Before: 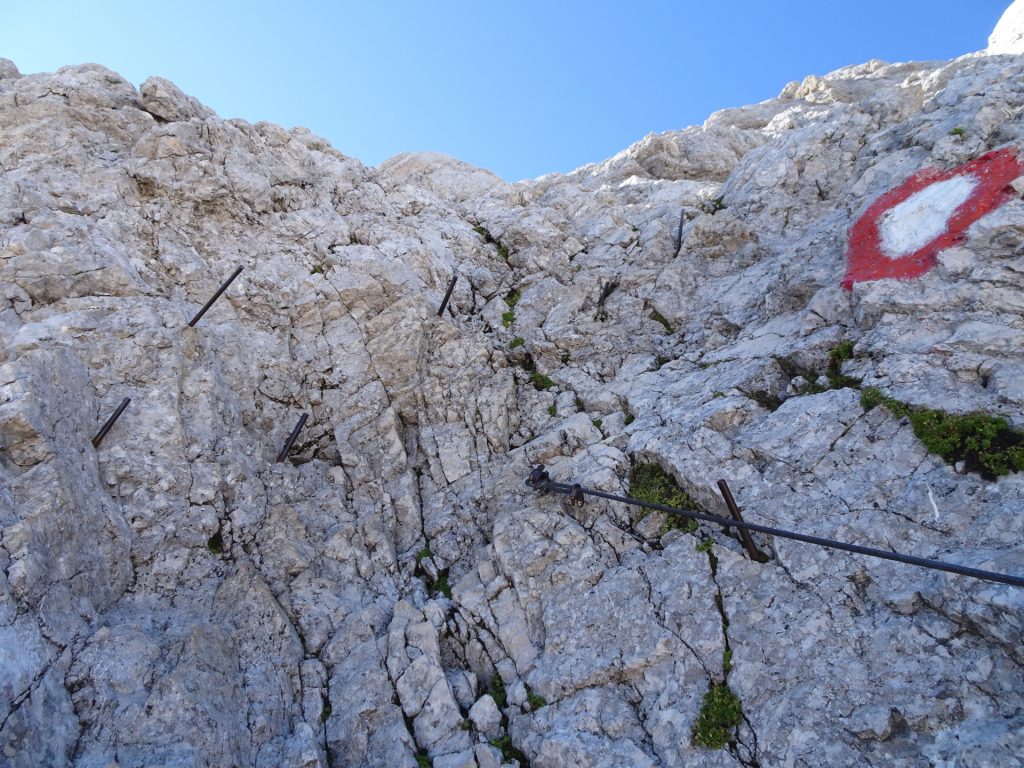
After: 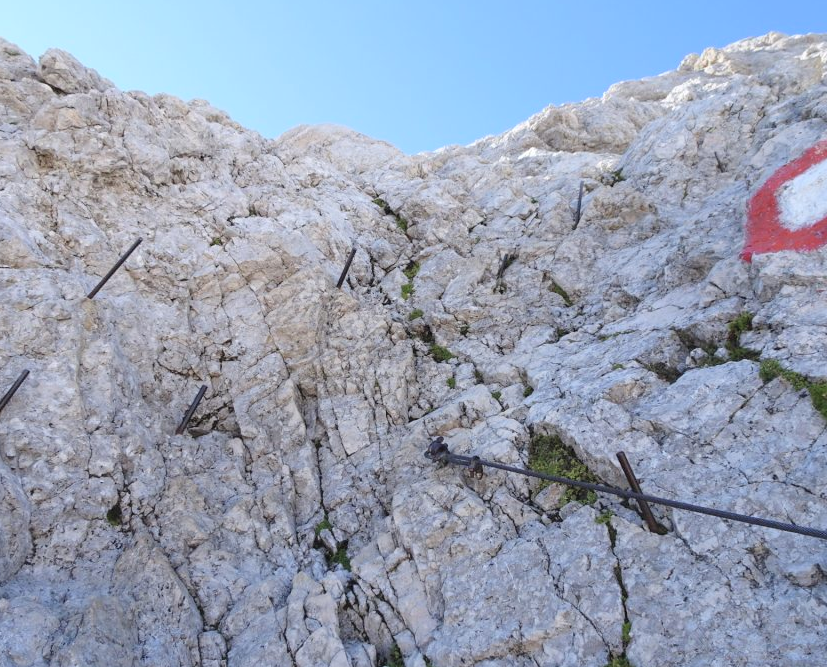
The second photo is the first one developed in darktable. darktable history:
crop: left 9.905%, top 3.649%, right 9.293%, bottom 9.482%
contrast brightness saturation: brightness 0.155
